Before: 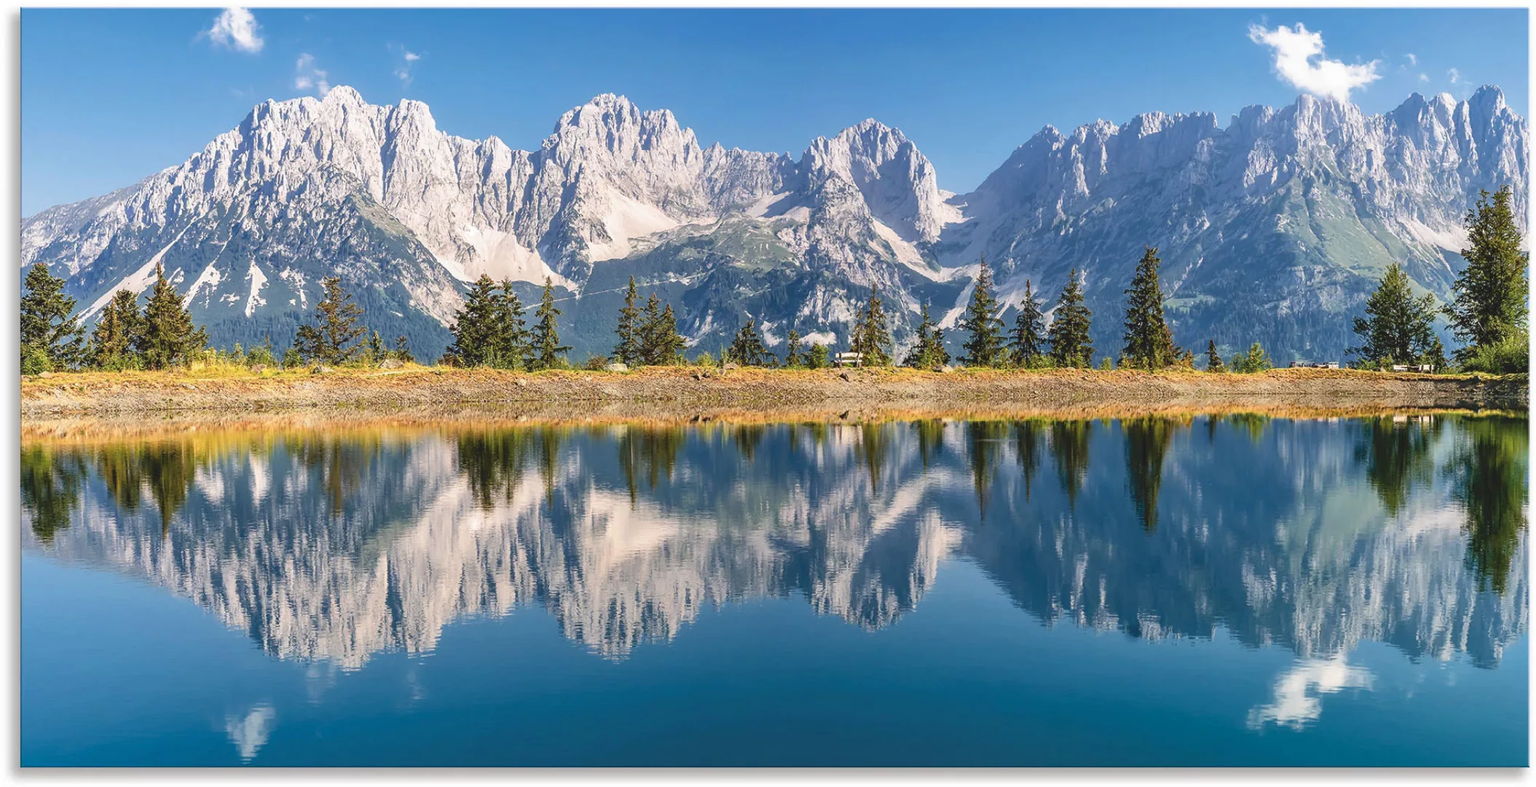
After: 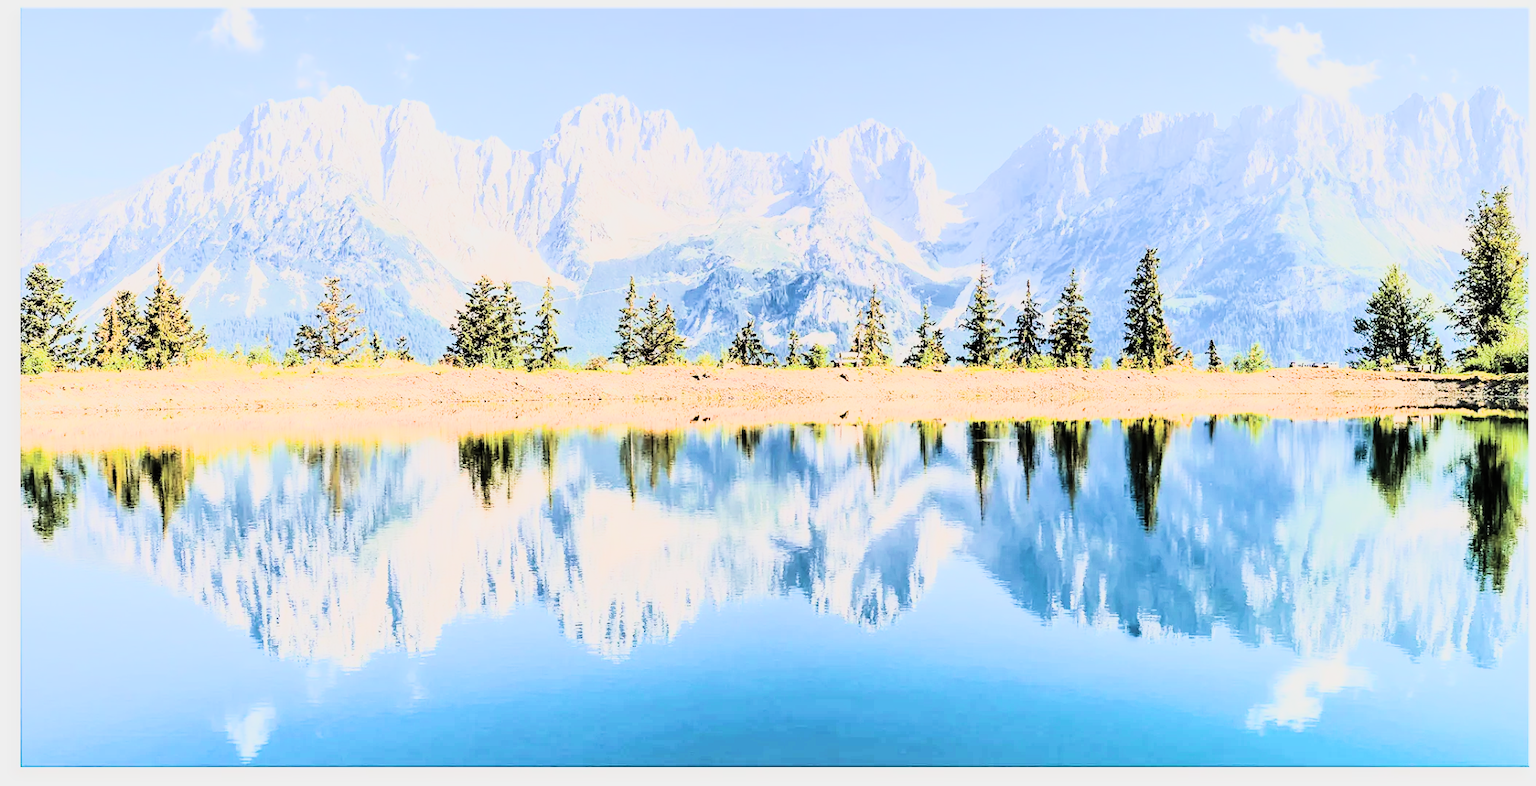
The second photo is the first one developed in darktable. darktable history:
exposure: black level correction 0, exposure 0.95 EV, compensate exposure bias true, compensate highlight preservation false
rgb curve: curves: ch0 [(0, 0) (0.21, 0.15) (0.24, 0.21) (0.5, 0.75) (0.75, 0.96) (0.89, 0.99) (1, 1)]; ch1 [(0, 0.02) (0.21, 0.13) (0.25, 0.2) (0.5, 0.67) (0.75, 0.9) (0.89, 0.97) (1, 1)]; ch2 [(0, 0.02) (0.21, 0.13) (0.25, 0.2) (0.5, 0.67) (0.75, 0.9) (0.89, 0.97) (1, 1)], compensate middle gray true
filmic rgb: black relative exposure -5 EV, white relative exposure 3.5 EV, hardness 3.19, contrast 1.4, highlights saturation mix -30%
